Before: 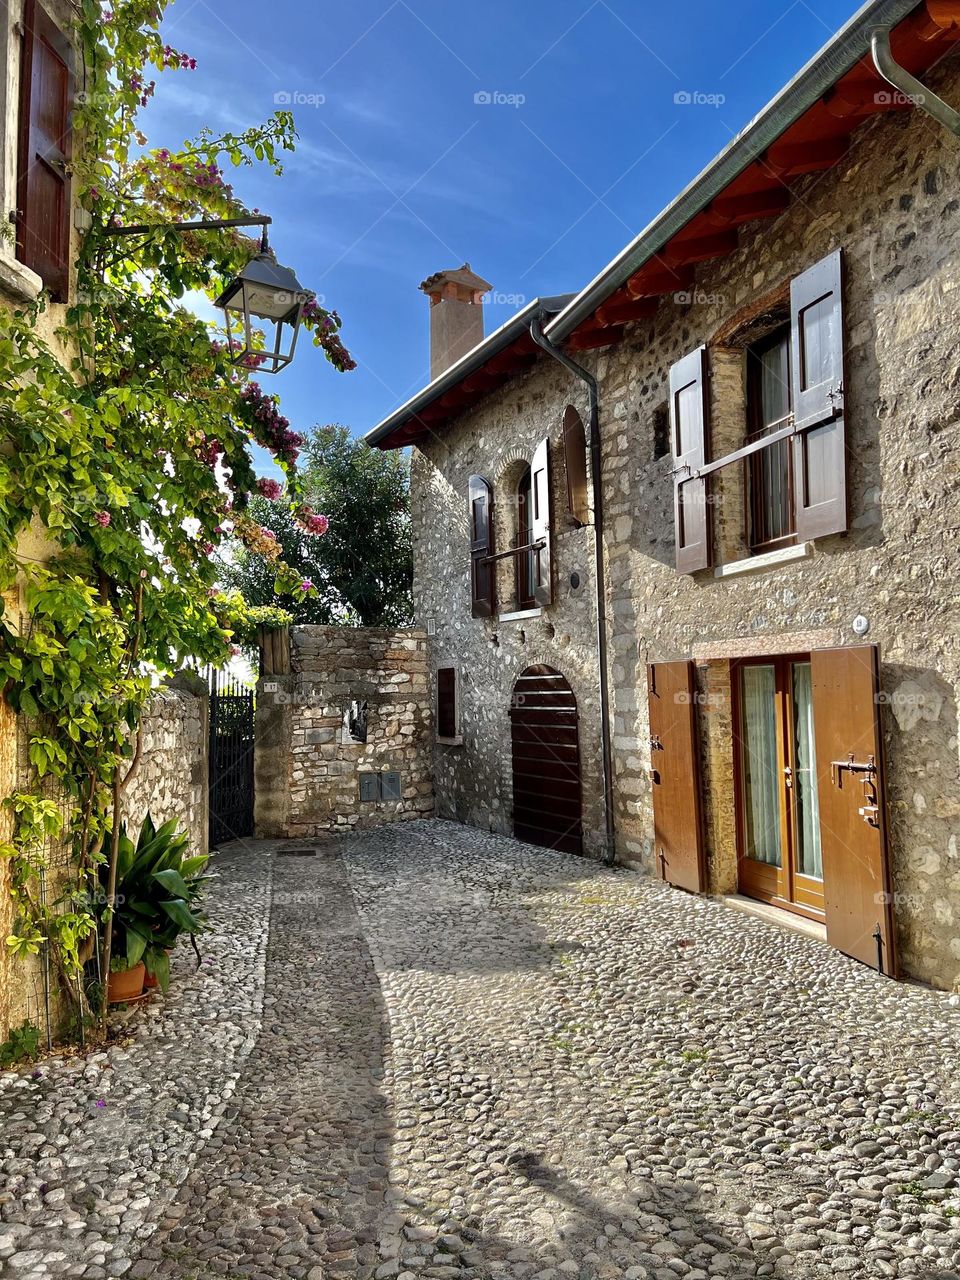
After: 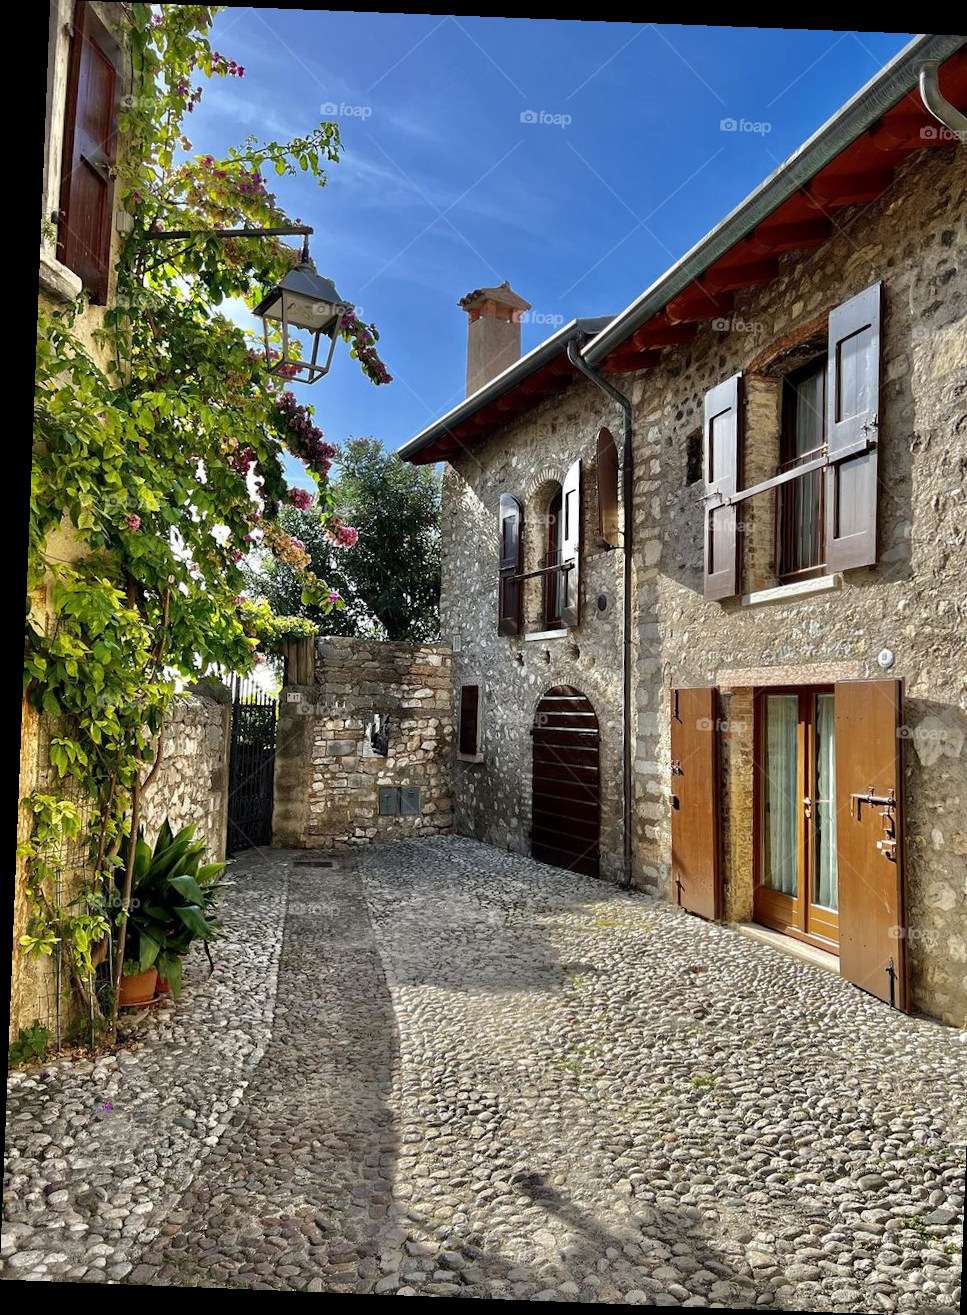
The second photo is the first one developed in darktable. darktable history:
crop: right 4.126%, bottom 0.031%
rotate and perspective: rotation 2.27°, automatic cropping off
